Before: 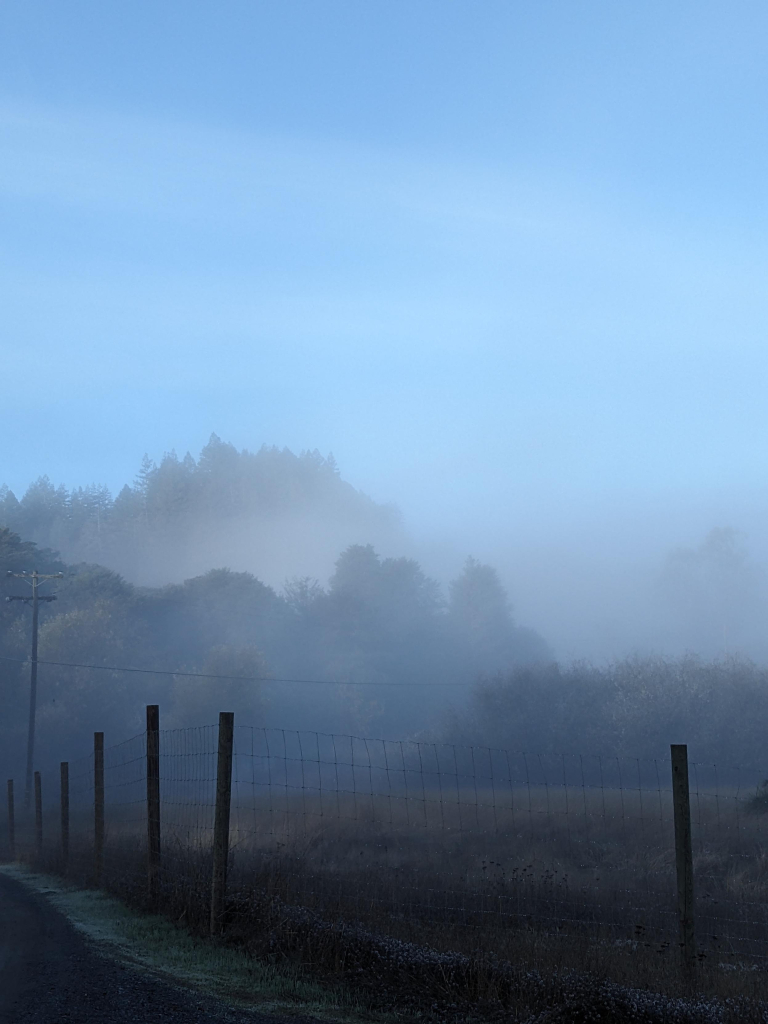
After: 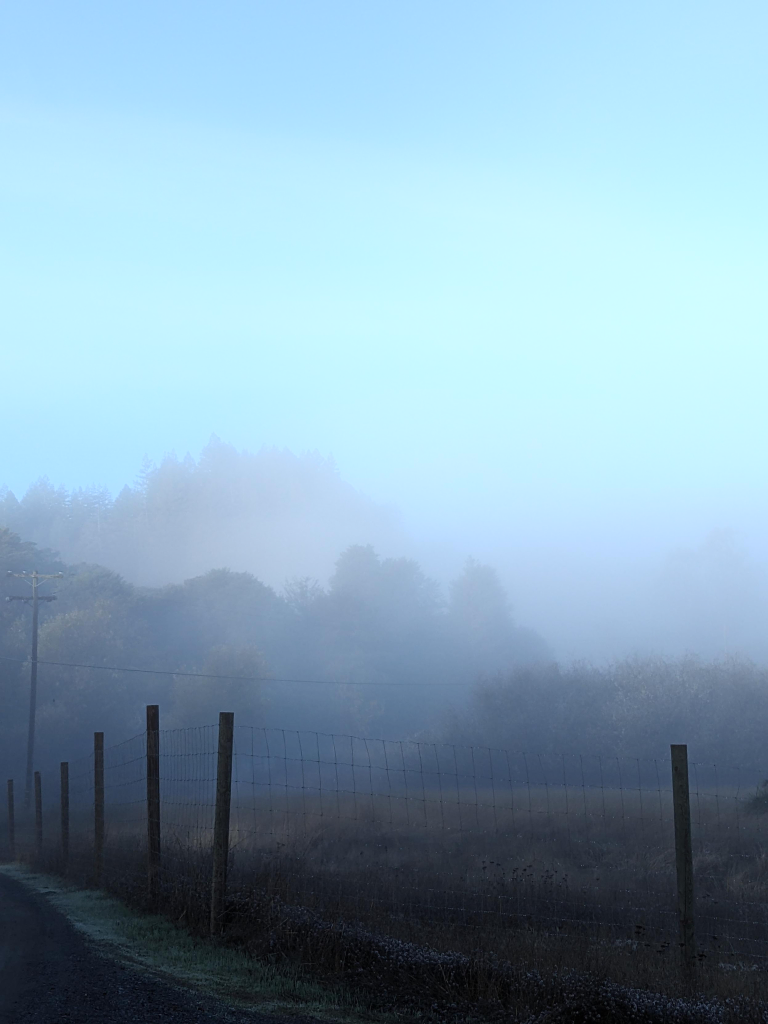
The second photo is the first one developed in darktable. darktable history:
bloom: size 38%, threshold 95%, strength 30%
tone equalizer: on, module defaults
color balance: on, module defaults
